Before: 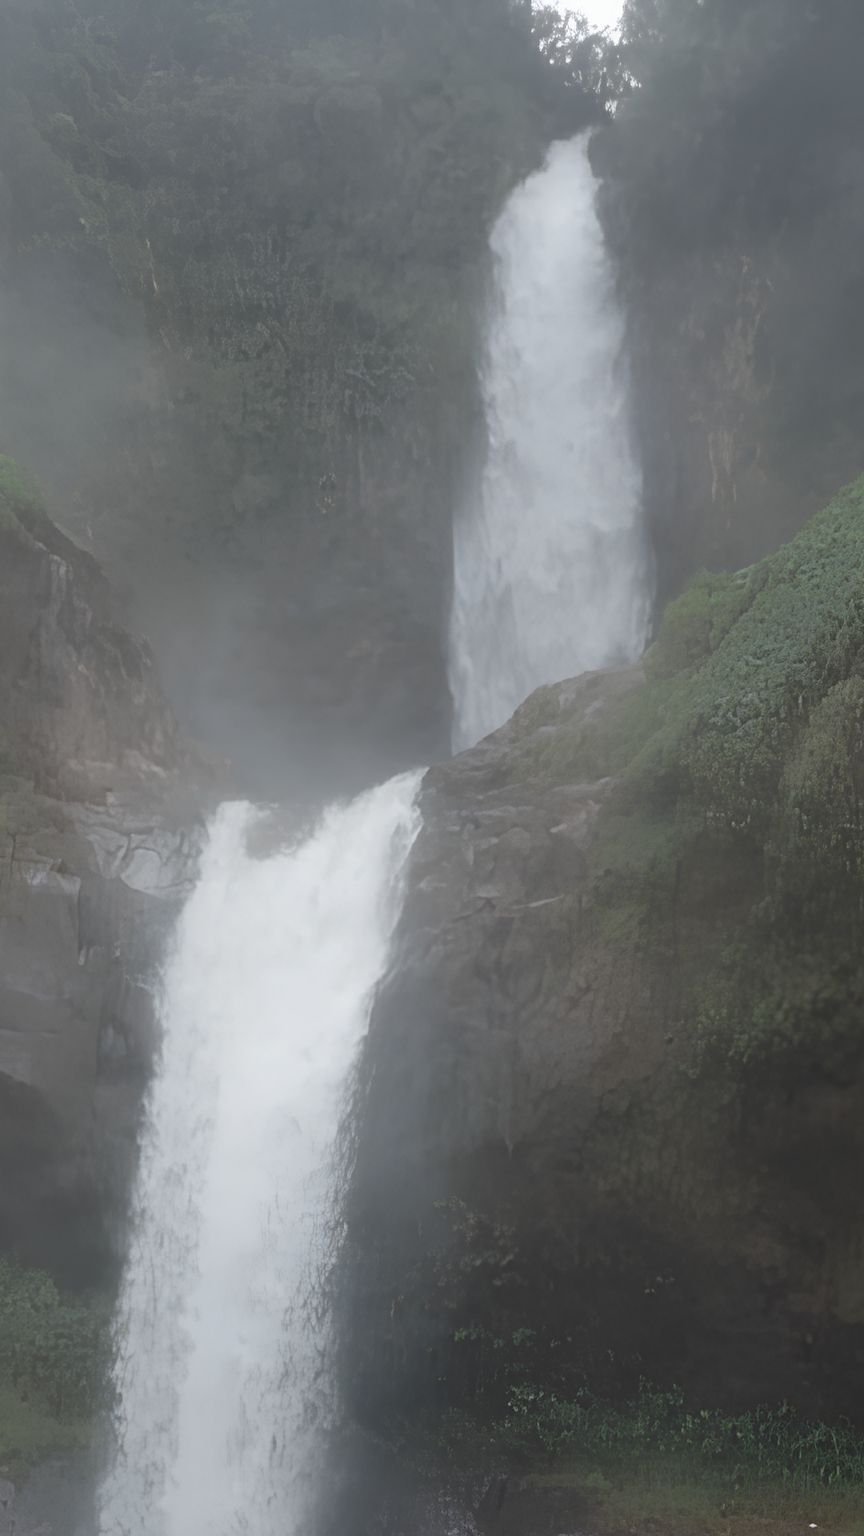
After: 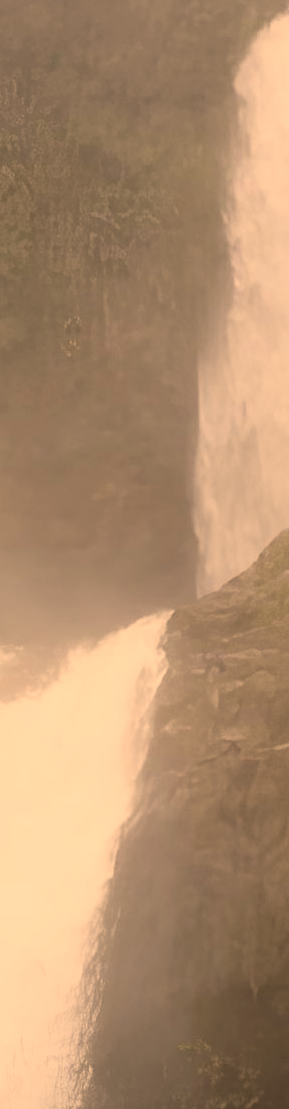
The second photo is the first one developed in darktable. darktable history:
base curve: curves: ch0 [(0, 0) (0.088, 0.125) (0.176, 0.251) (0.354, 0.501) (0.613, 0.749) (1, 0.877)], preserve colors none
color correction: highlights a* 18.28, highlights b* 35.86, shadows a* 1.79, shadows b* 6.32, saturation 1.02
crop and rotate: left 29.546%, top 10.281%, right 36.987%, bottom 17.491%
